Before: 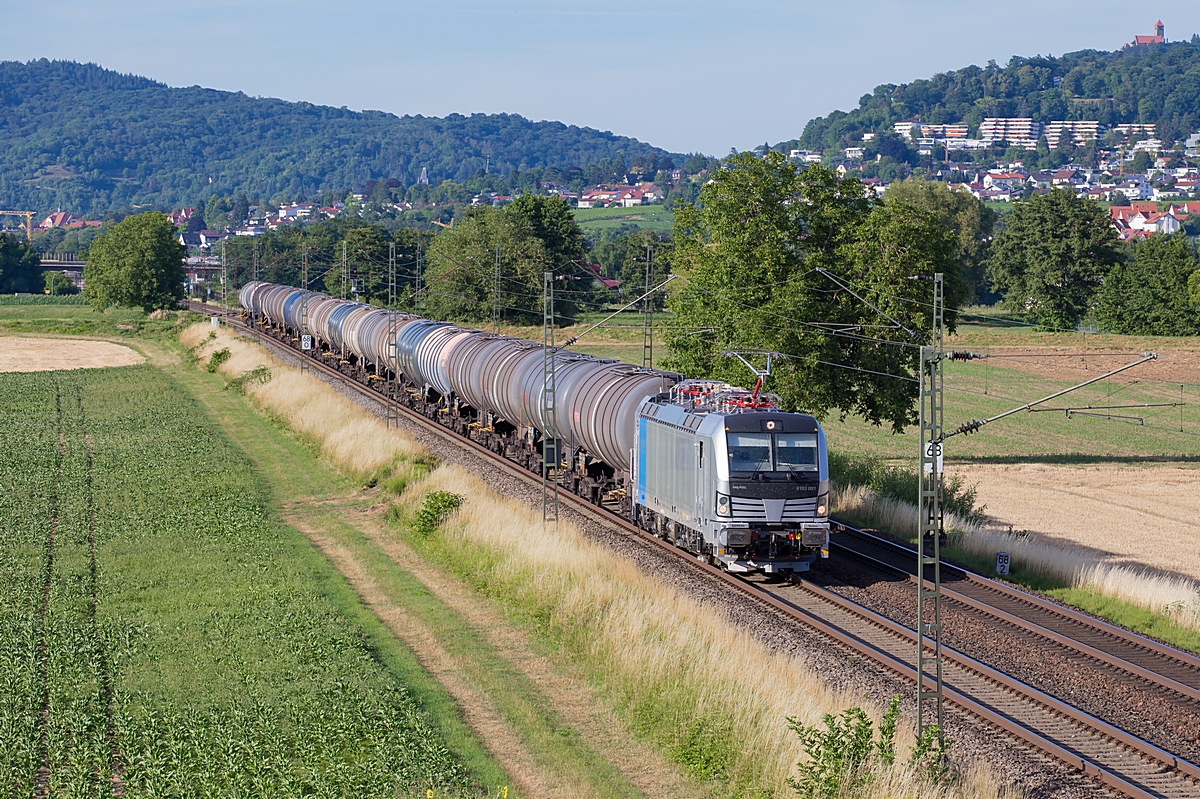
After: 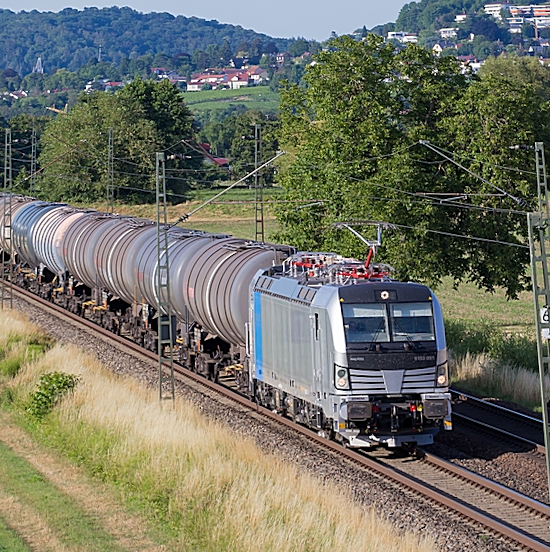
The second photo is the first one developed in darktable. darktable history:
rotate and perspective: rotation -1.68°, lens shift (vertical) -0.146, crop left 0.049, crop right 0.912, crop top 0.032, crop bottom 0.96
sharpen: amount 0.2
crop: left 32.075%, top 10.976%, right 18.355%, bottom 17.596%
